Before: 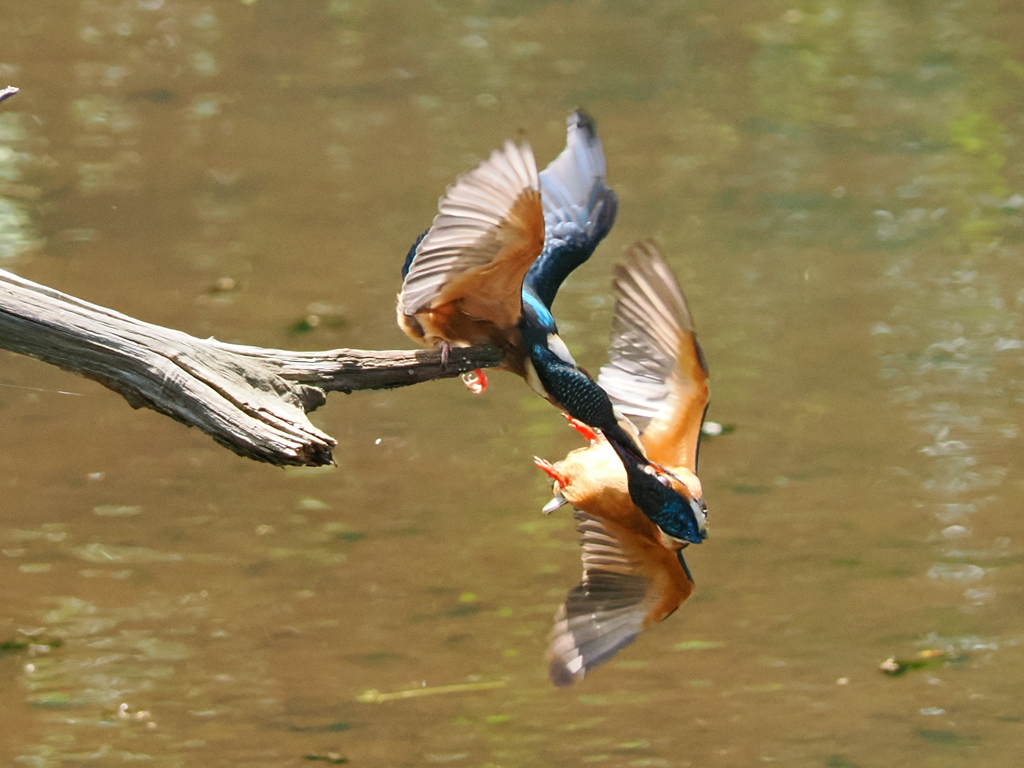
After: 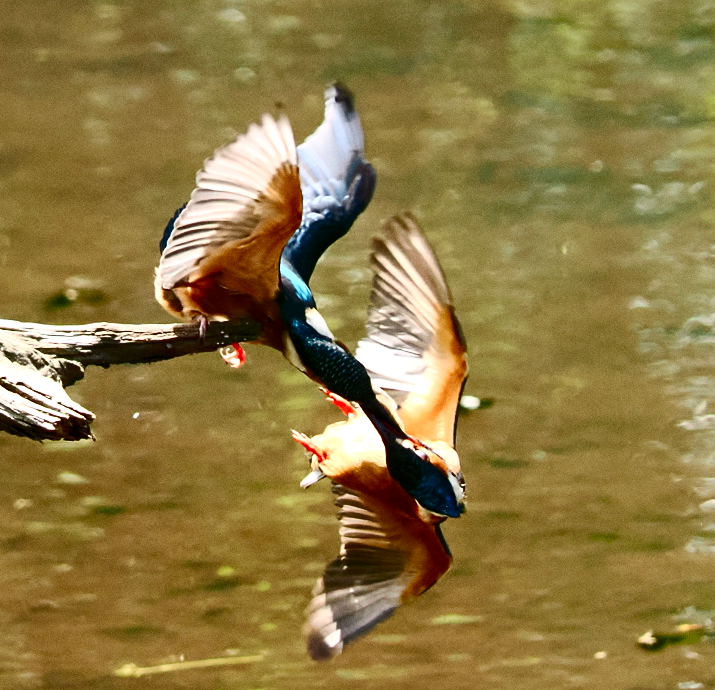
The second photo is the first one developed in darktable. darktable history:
contrast brightness saturation: contrast 0.309, brightness -0.071, saturation 0.173
crop and rotate: left 23.71%, top 3.401%, right 6.407%, bottom 6.642%
color balance rgb: global offset › luminance -0.268%, perceptual saturation grading › global saturation 20%, perceptual saturation grading › highlights -49.203%, perceptual saturation grading › shadows 24.524%, perceptual brilliance grading › highlights 10.689%, perceptual brilliance grading › shadows -10.58%, global vibrance 4.744%
